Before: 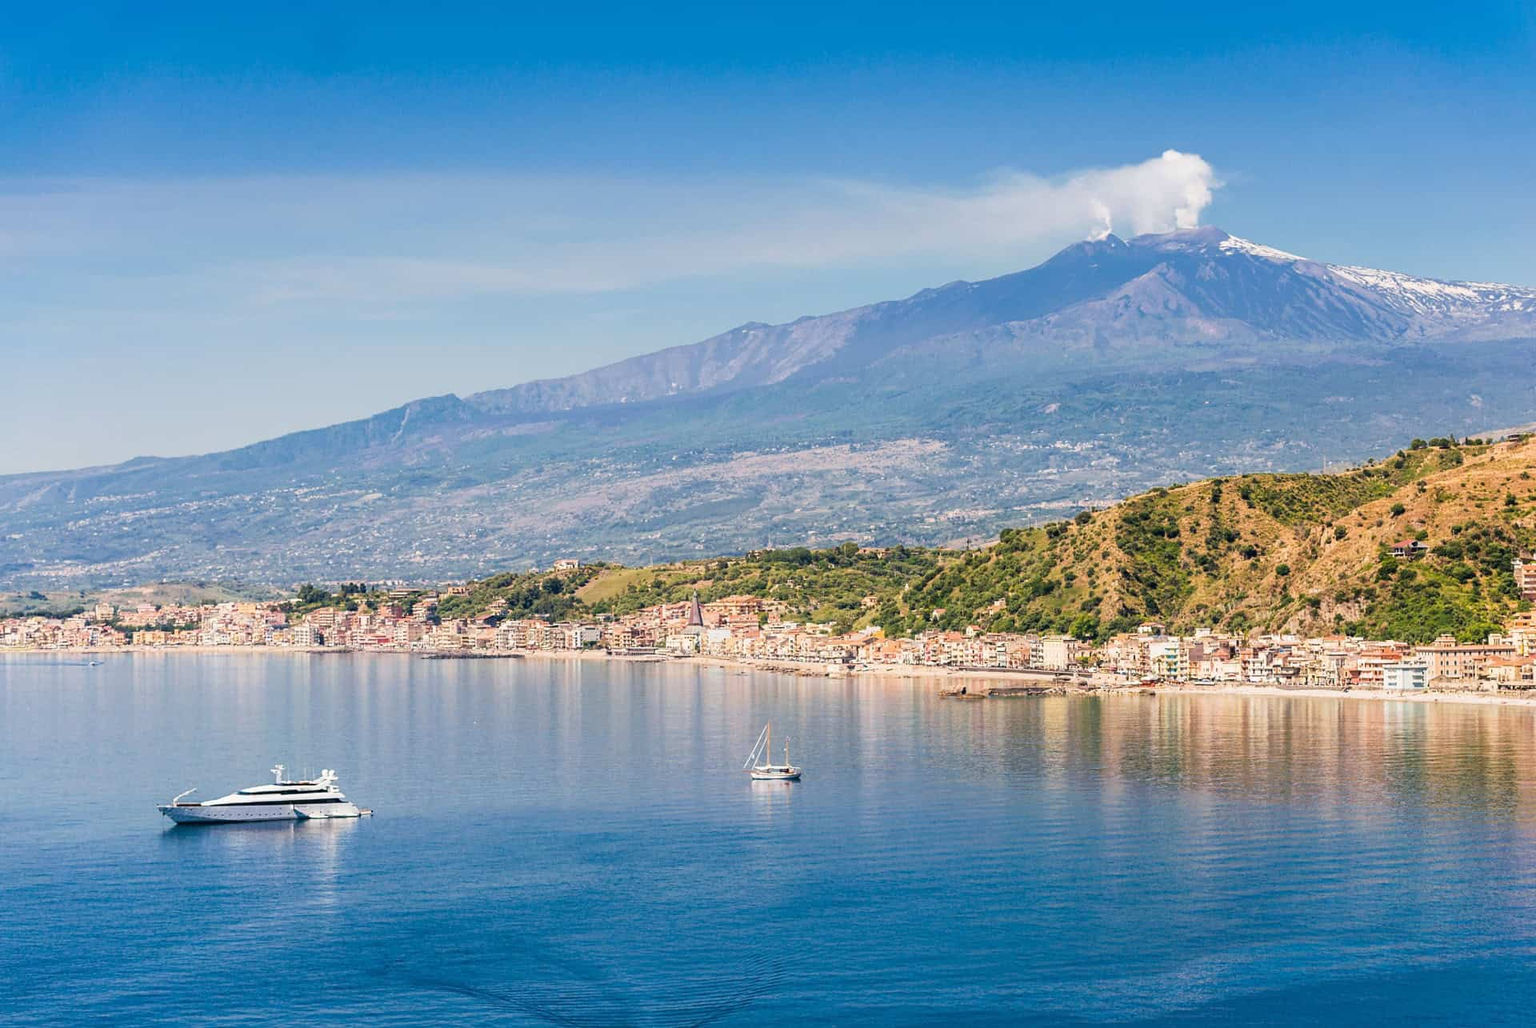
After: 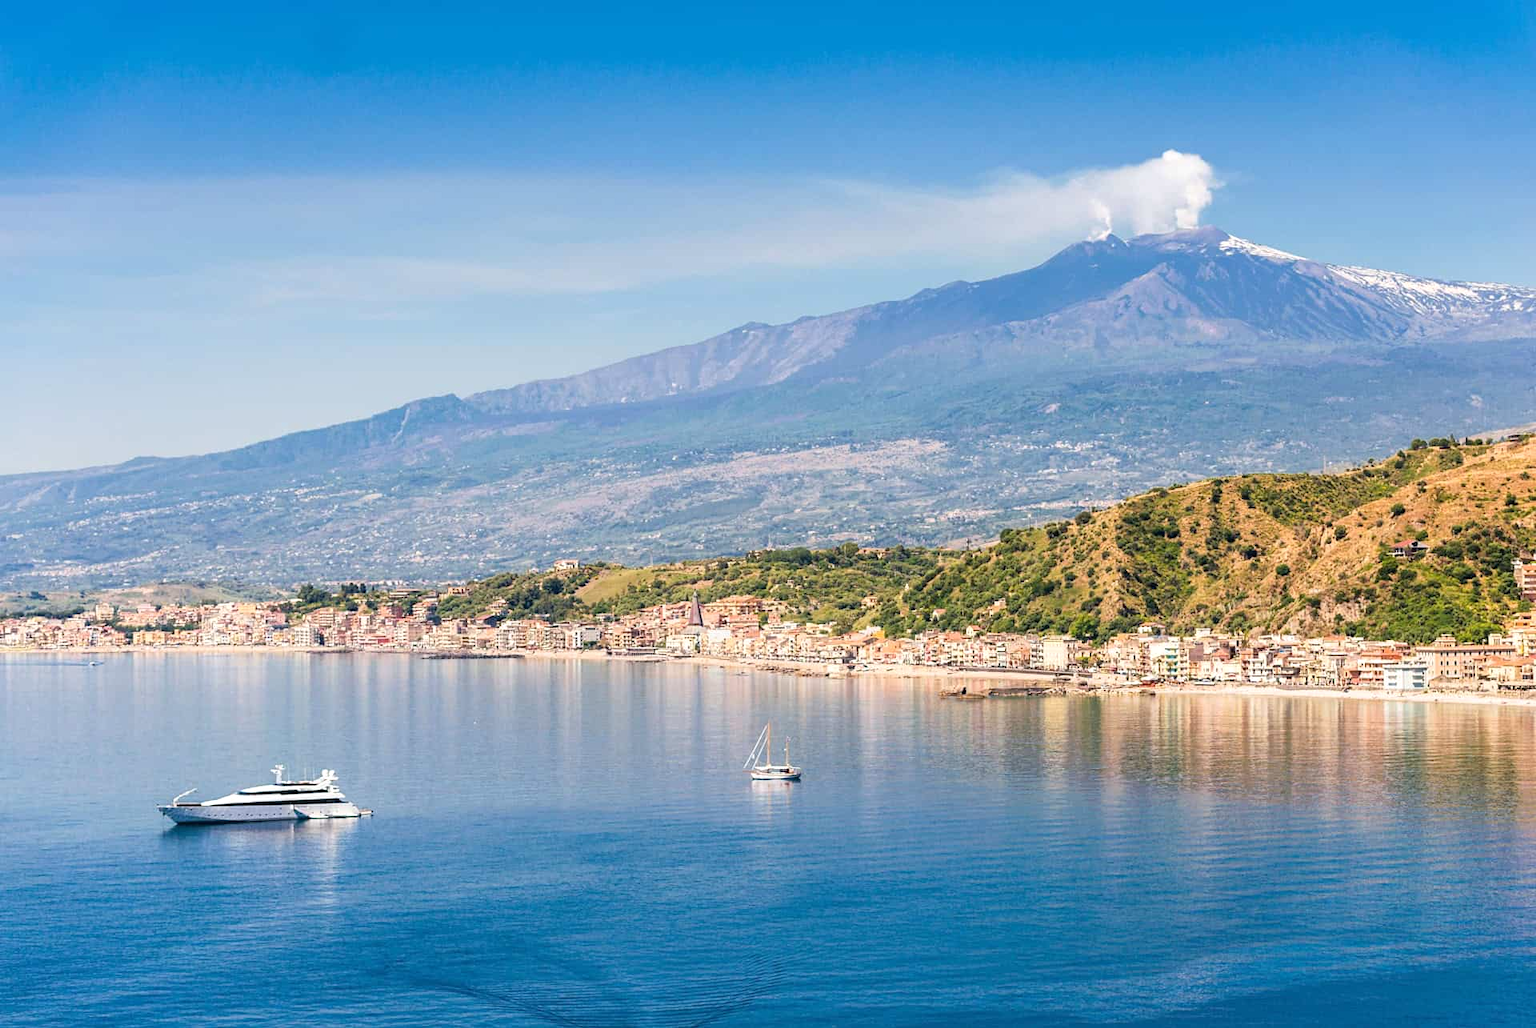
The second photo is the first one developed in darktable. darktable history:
exposure: exposure 0.188 EV, compensate highlight preservation false
